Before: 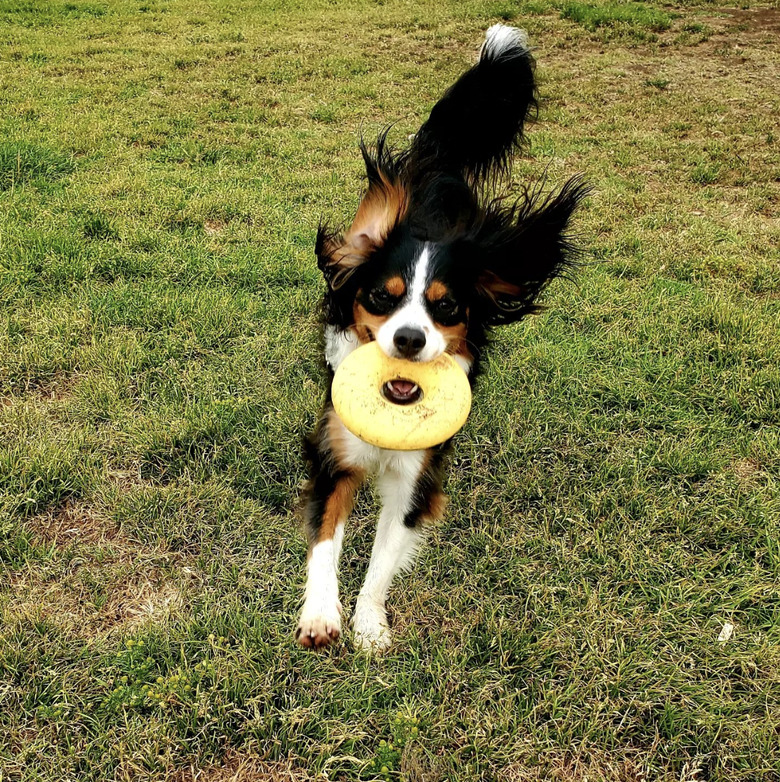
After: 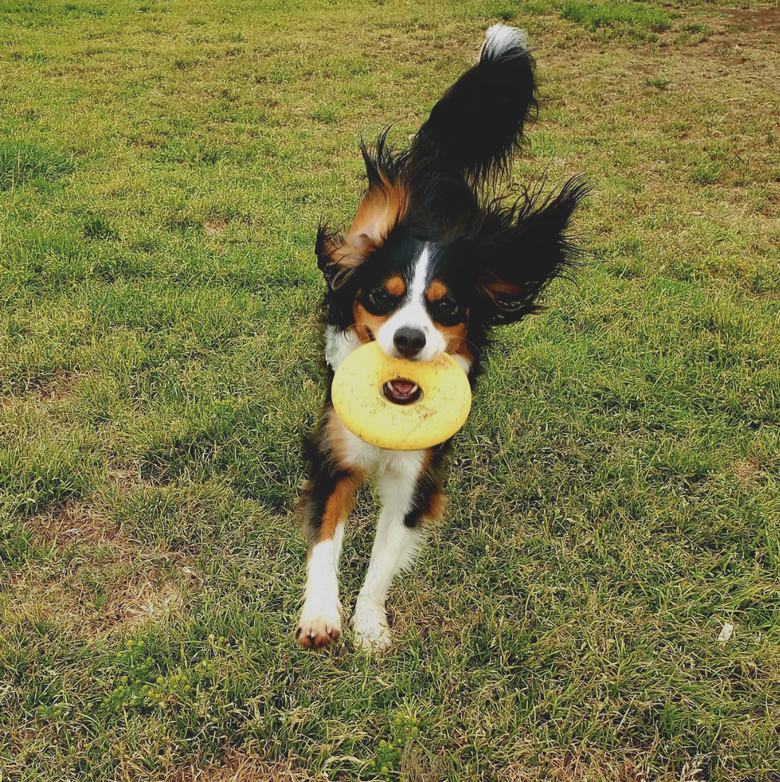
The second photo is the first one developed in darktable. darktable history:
local contrast: detail 69%
shadows and highlights: low approximation 0.01, soften with gaussian
tone equalizer: on, module defaults
